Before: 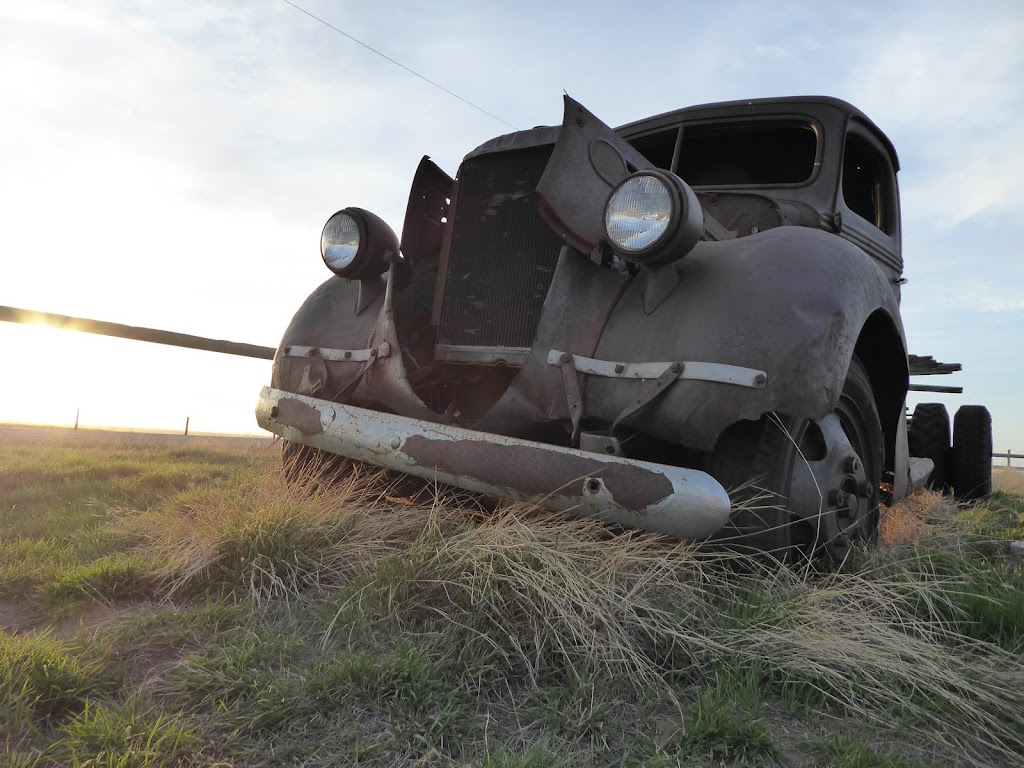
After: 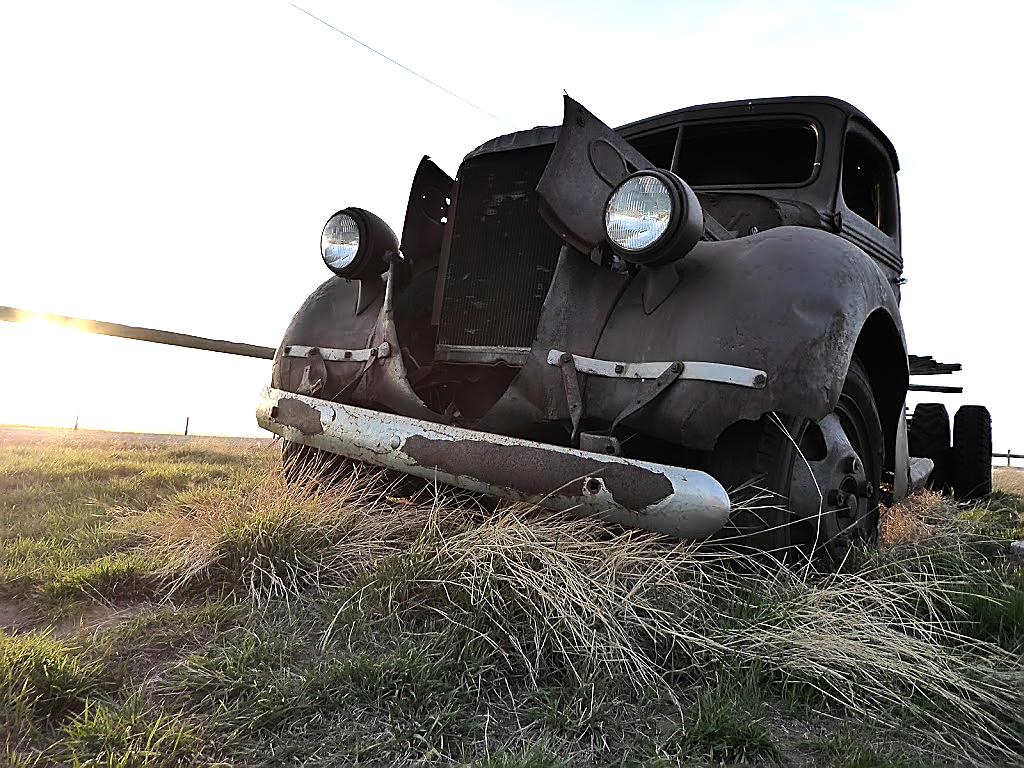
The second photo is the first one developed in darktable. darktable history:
tone equalizer: -8 EV -1.05 EV, -7 EV -1.05 EV, -6 EV -0.861 EV, -5 EV -0.57 EV, -3 EV 0.558 EV, -2 EV 0.865 EV, -1 EV 0.995 EV, +0 EV 1.07 EV, edges refinement/feathering 500, mask exposure compensation -1.57 EV, preserve details no
sharpen: radius 1.385, amount 1.253, threshold 0.667
